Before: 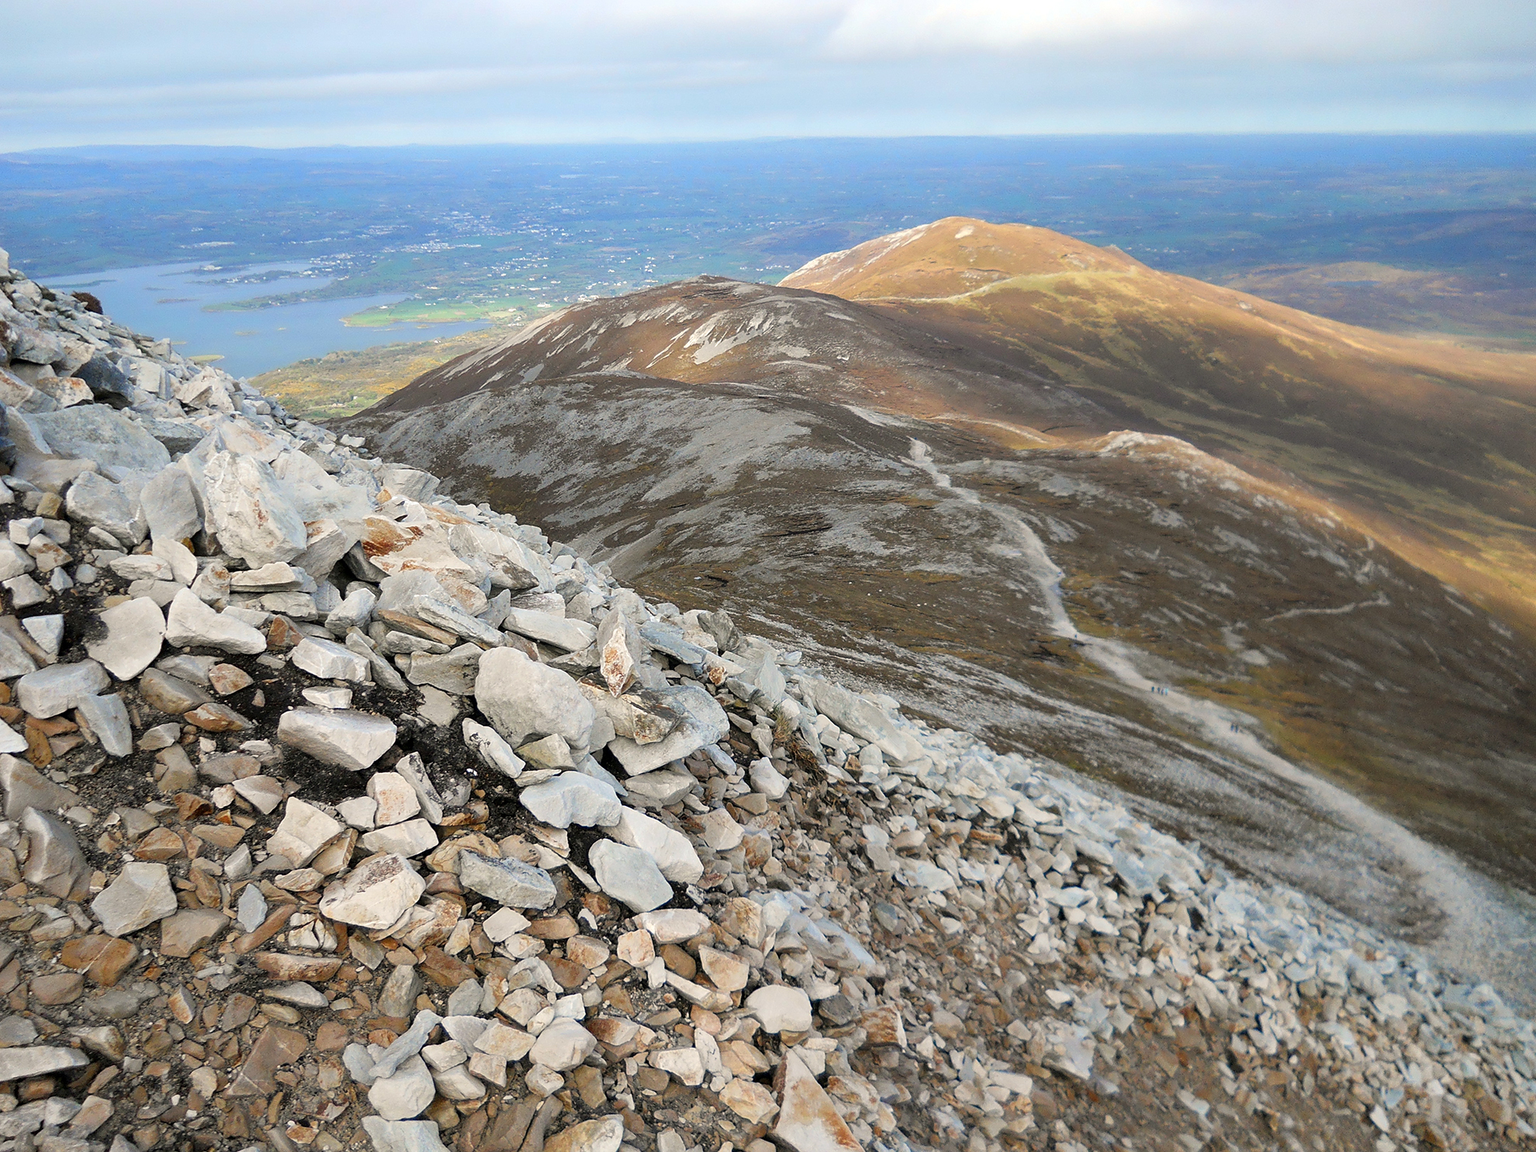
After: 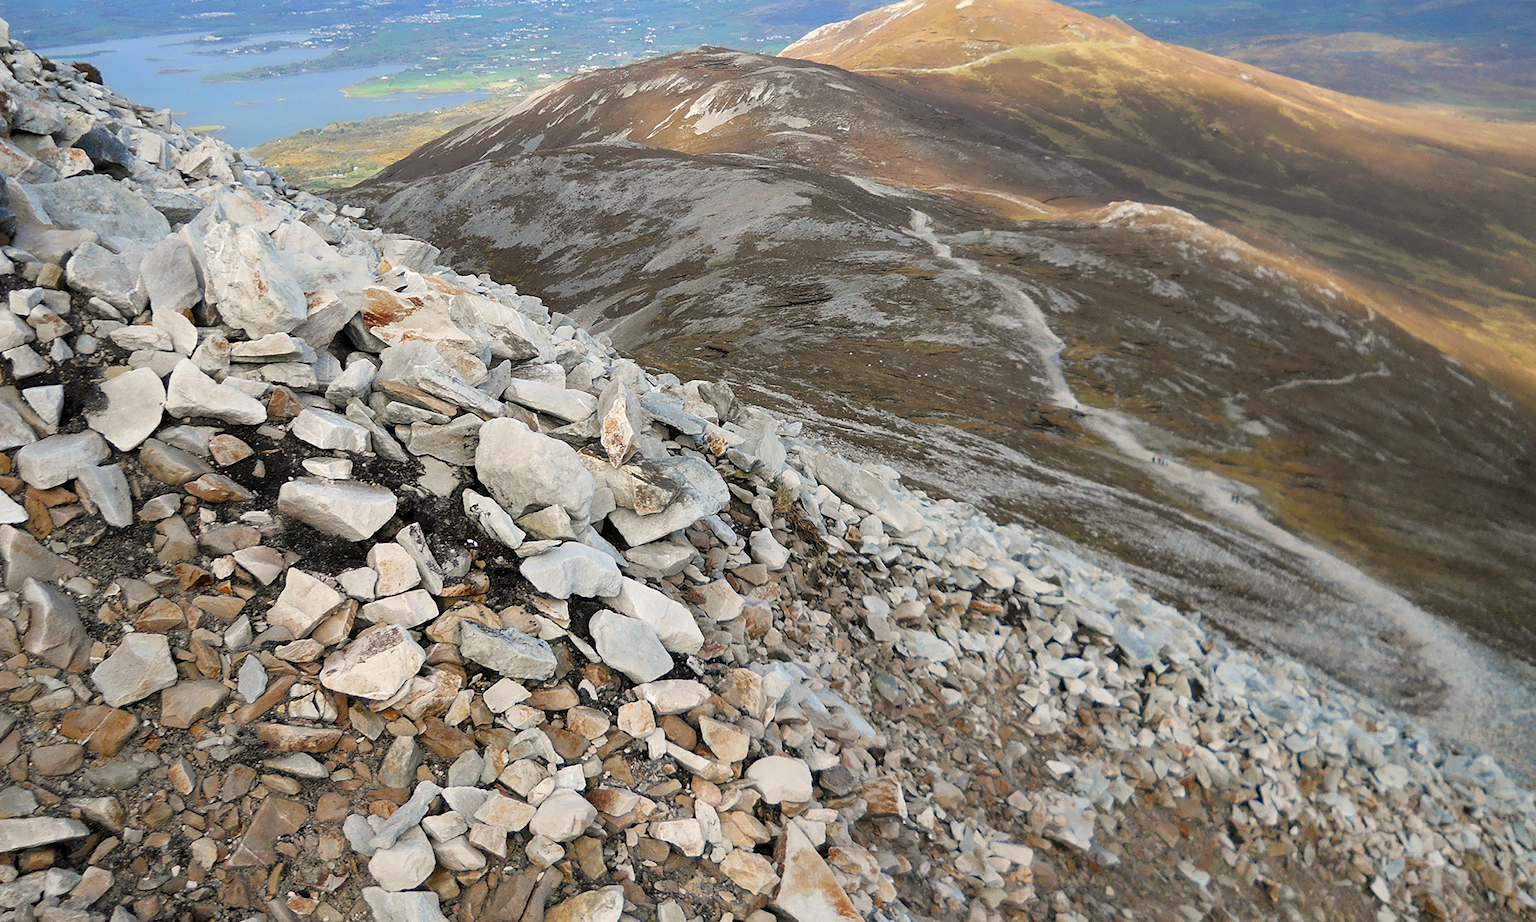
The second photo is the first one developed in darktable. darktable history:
crop and rotate: top 19.998%
exposure: compensate highlight preservation false
